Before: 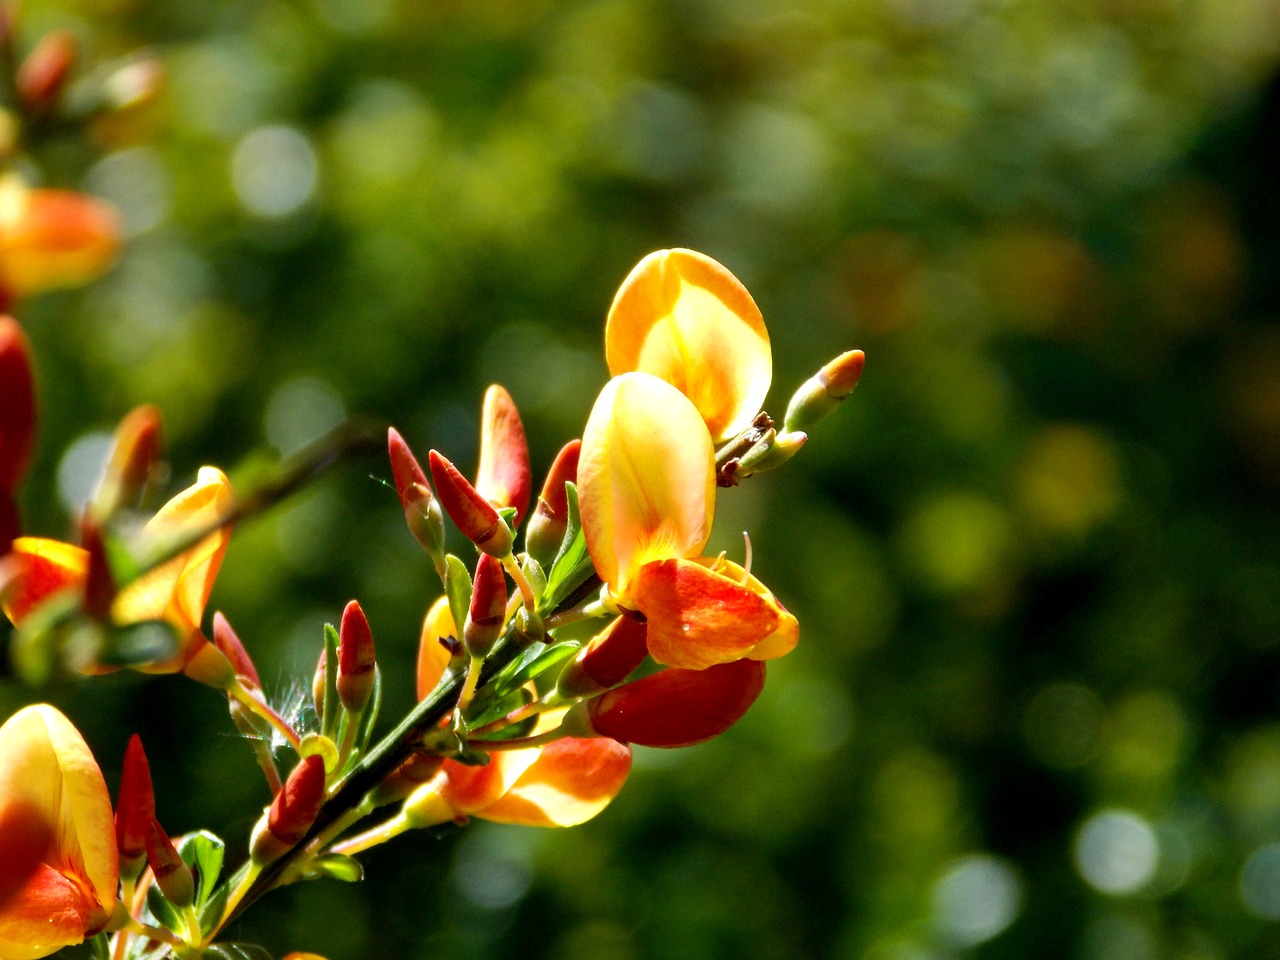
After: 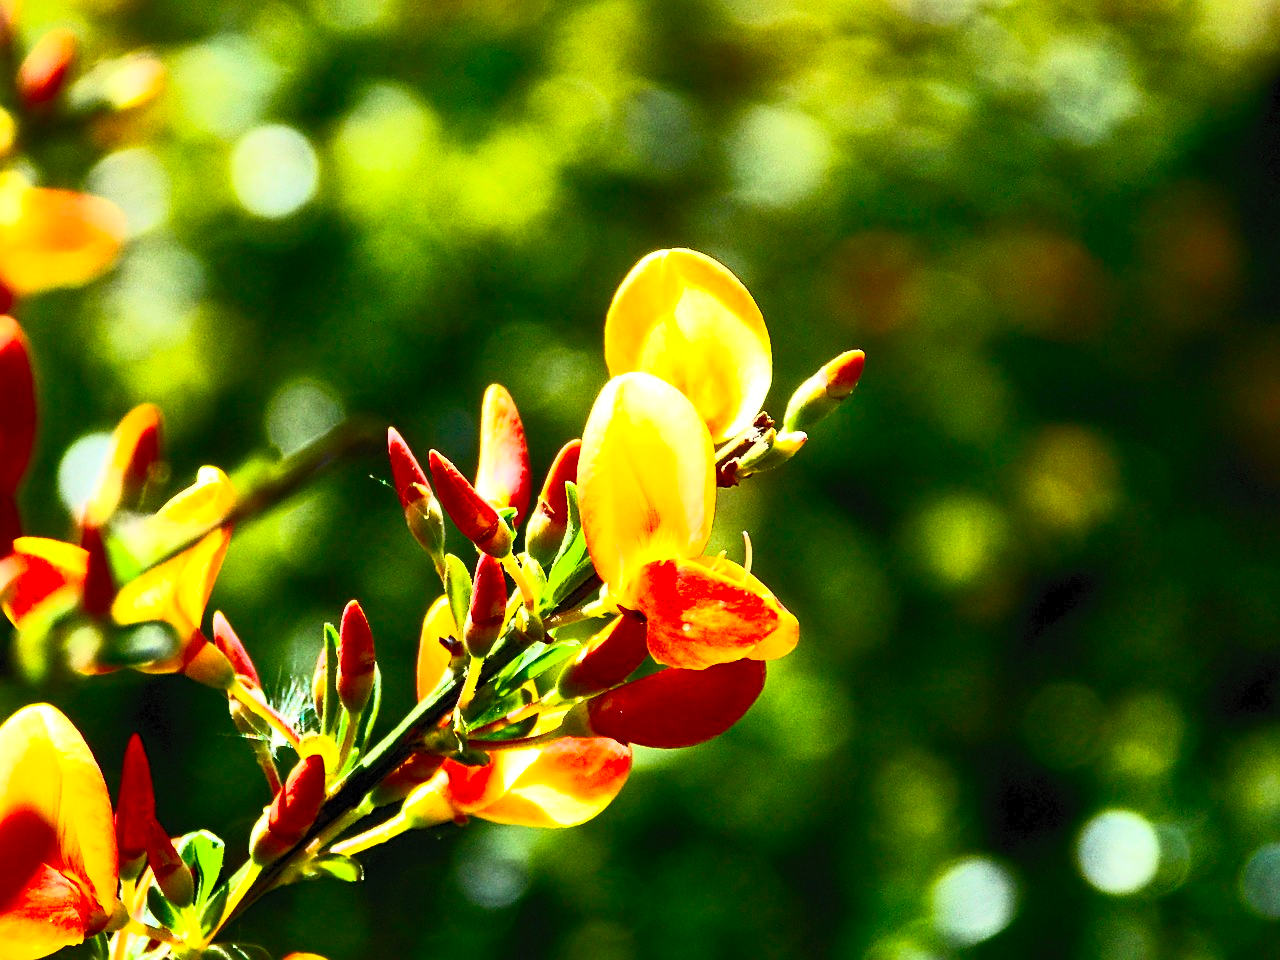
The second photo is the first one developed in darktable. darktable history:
contrast brightness saturation: contrast 0.83, brightness 0.59, saturation 0.59
sharpen: on, module defaults
